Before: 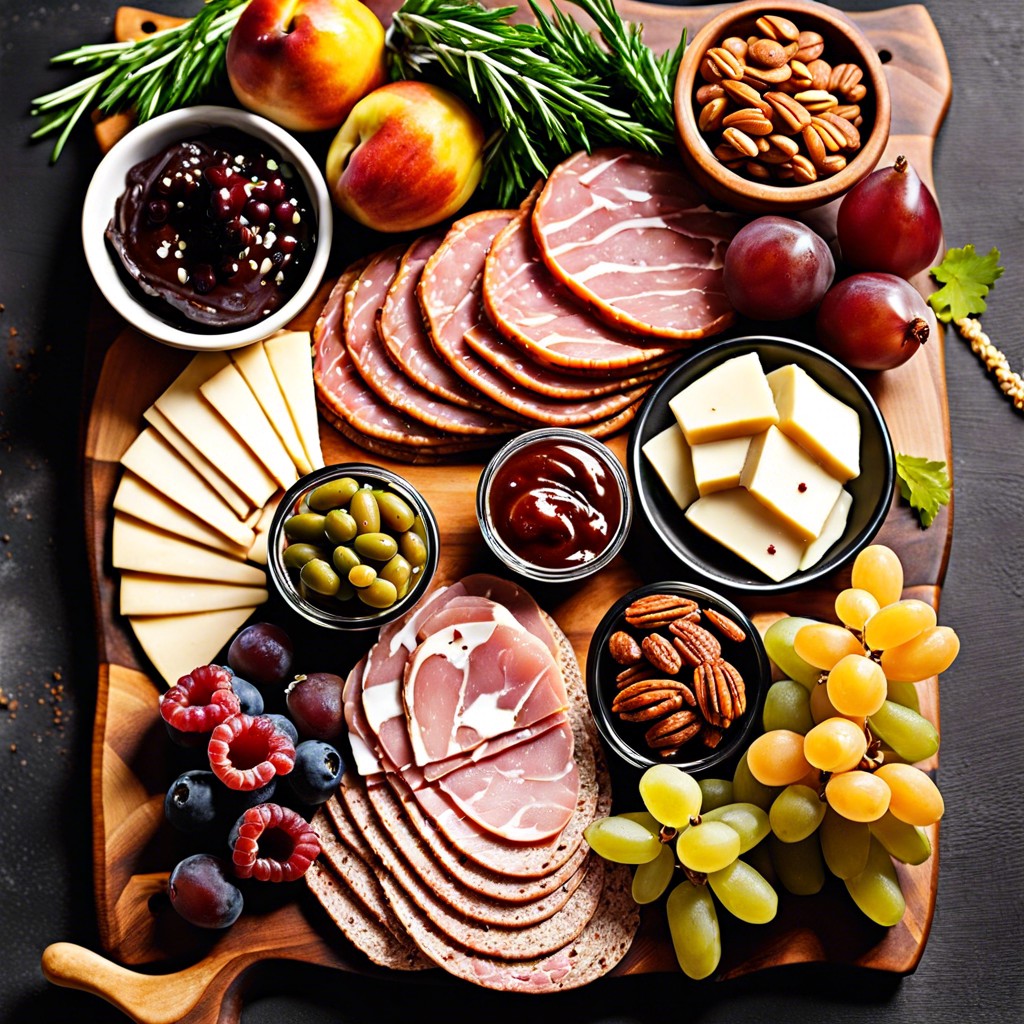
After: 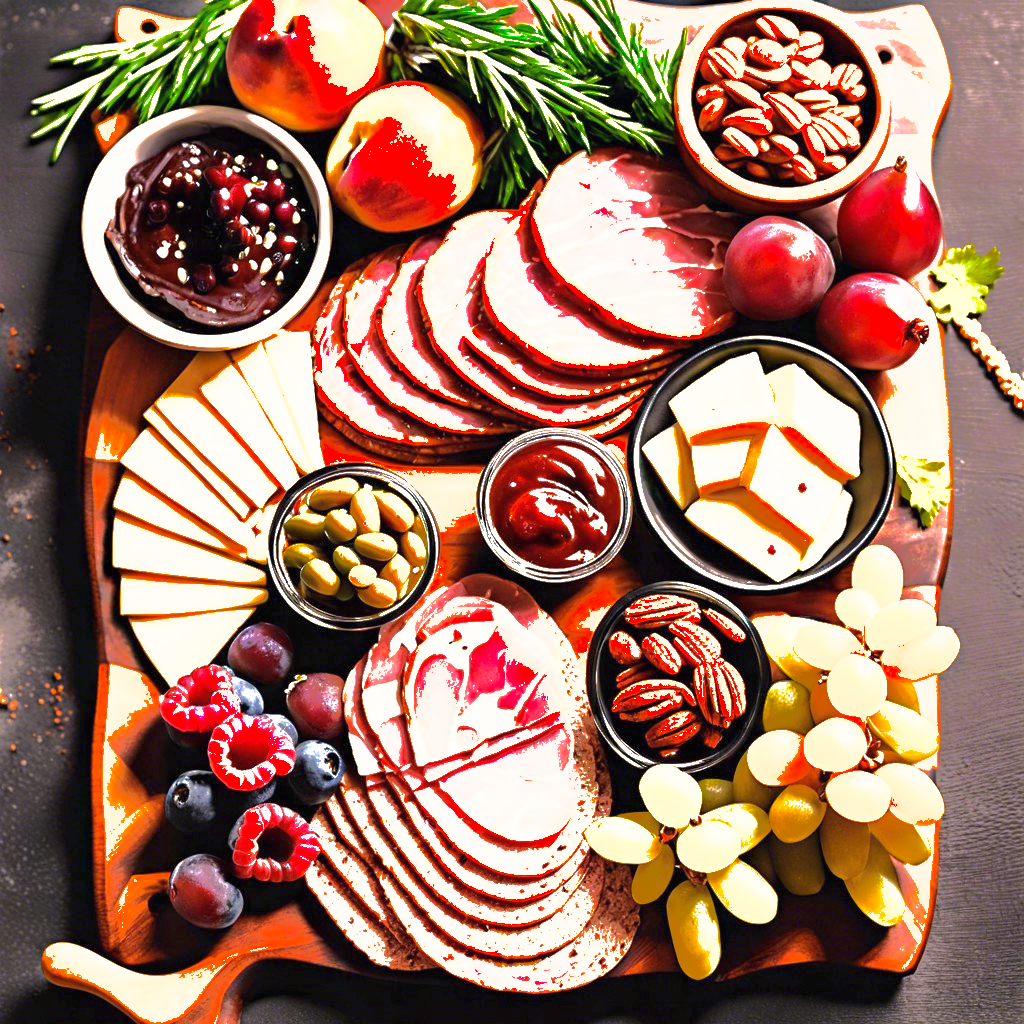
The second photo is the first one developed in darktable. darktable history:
exposure: black level correction 0, exposure 1.5 EV, compensate exposure bias true, compensate highlight preservation false
white balance: red 1.127, blue 0.943
shadows and highlights: shadows 25, highlights -70
